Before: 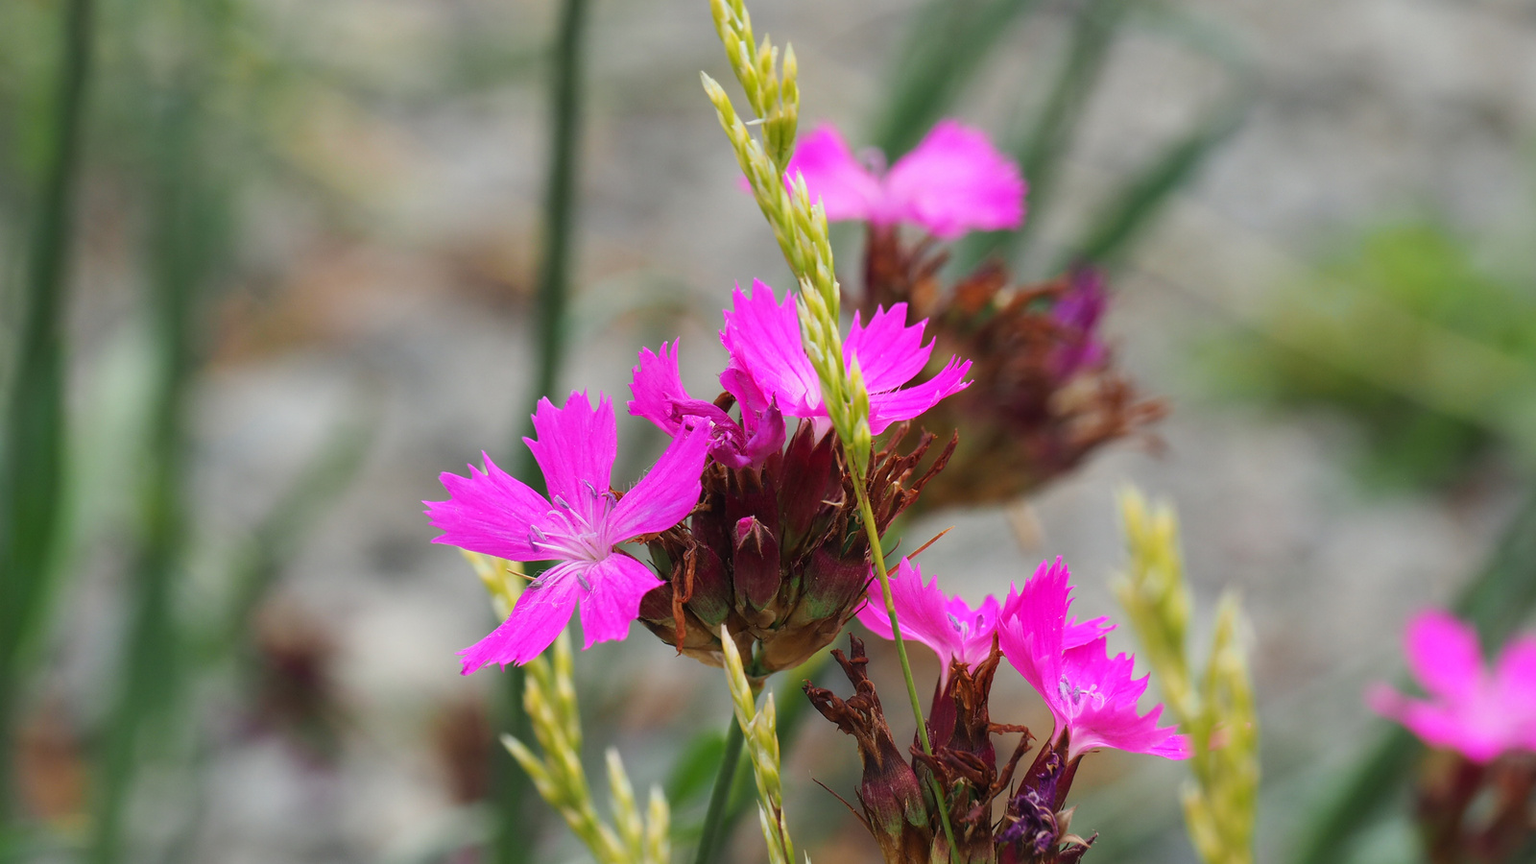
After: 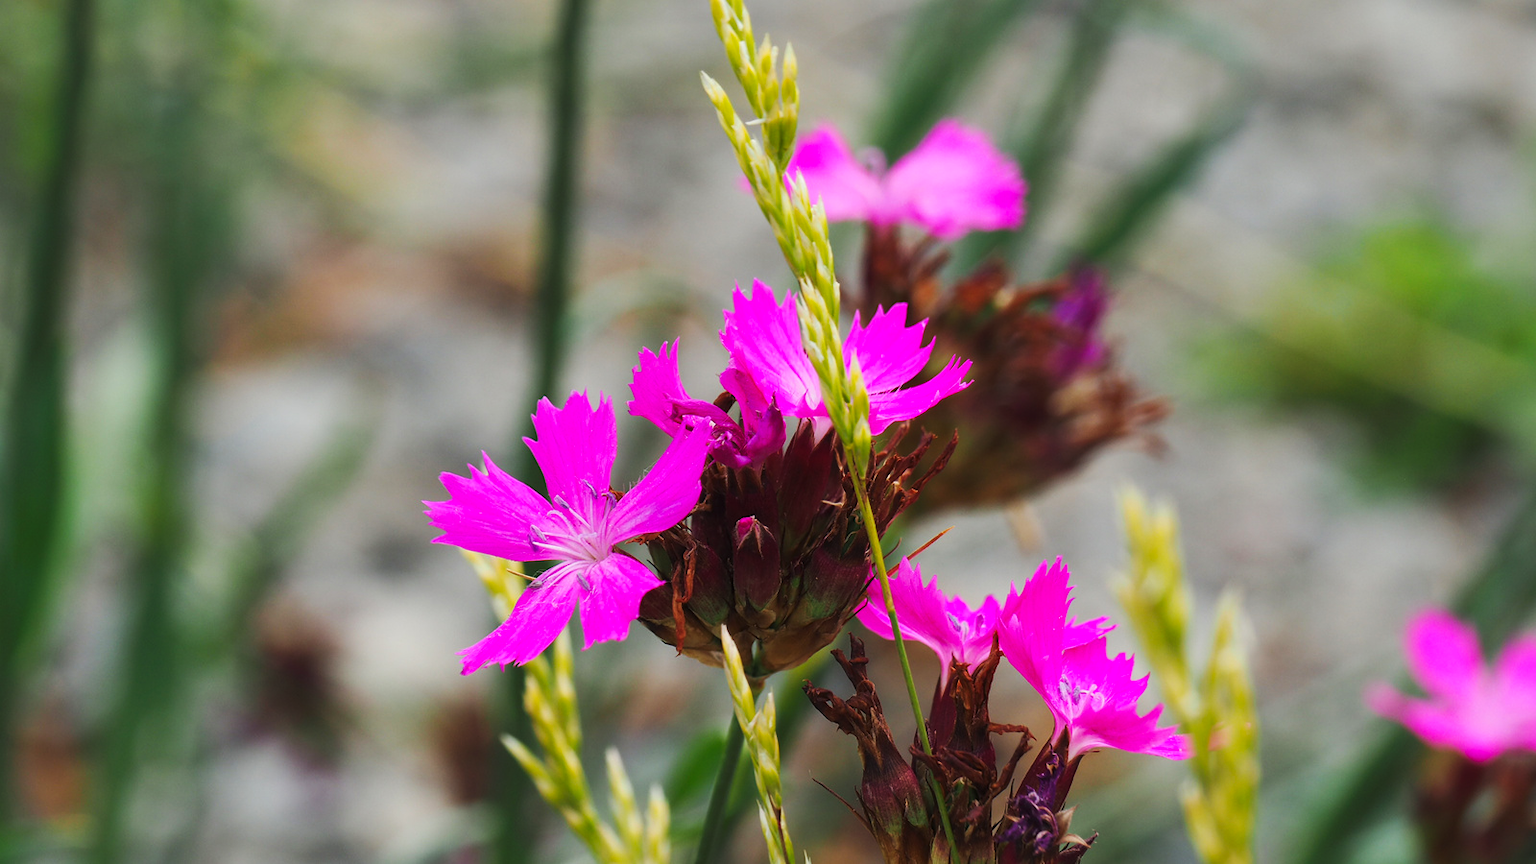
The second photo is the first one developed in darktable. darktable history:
tone curve: curves: ch0 [(0, 0) (0.003, 0.003) (0.011, 0.011) (0.025, 0.022) (0.044, 0.039) (0.069, 0.055) (0.1, 0.074) (0.136, 0.101) (0.177, 0.134) (0.224, 0.171) (0.277, 0.216) (0.335, 0.277) (0.399, 0.345) (0.468, 0.427) (0.543, 0.526) (0.623, 0.636) (0.709, 0.731) (0.801, 0.822) (0.898, 0.917) (1, 1)], preserve colors none
